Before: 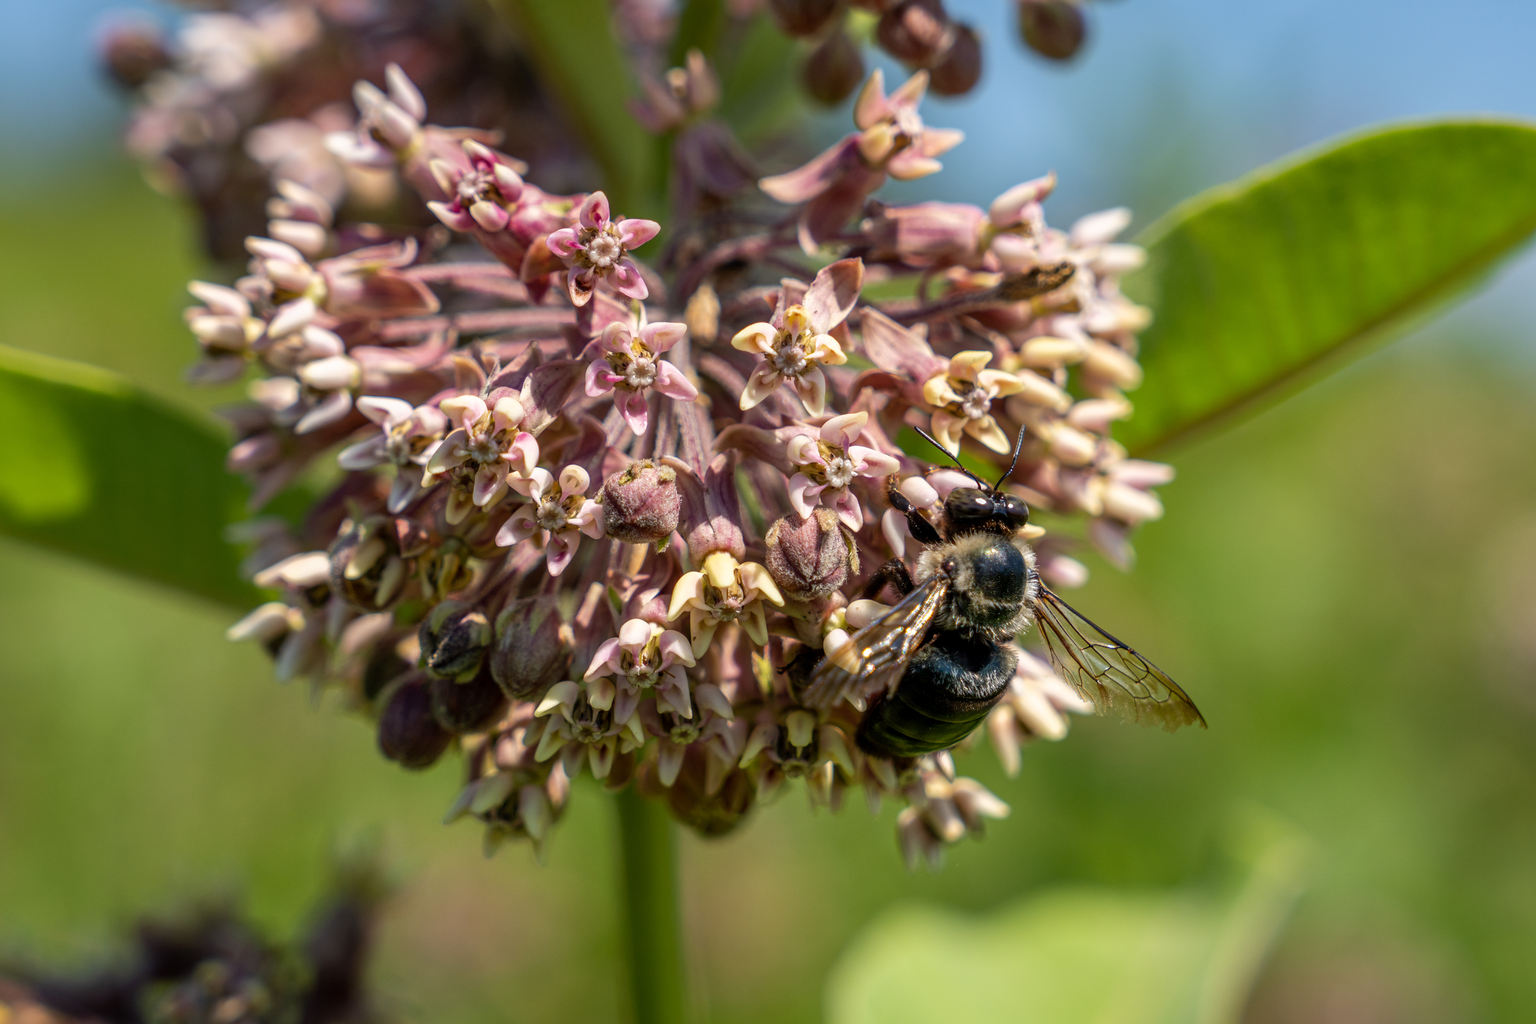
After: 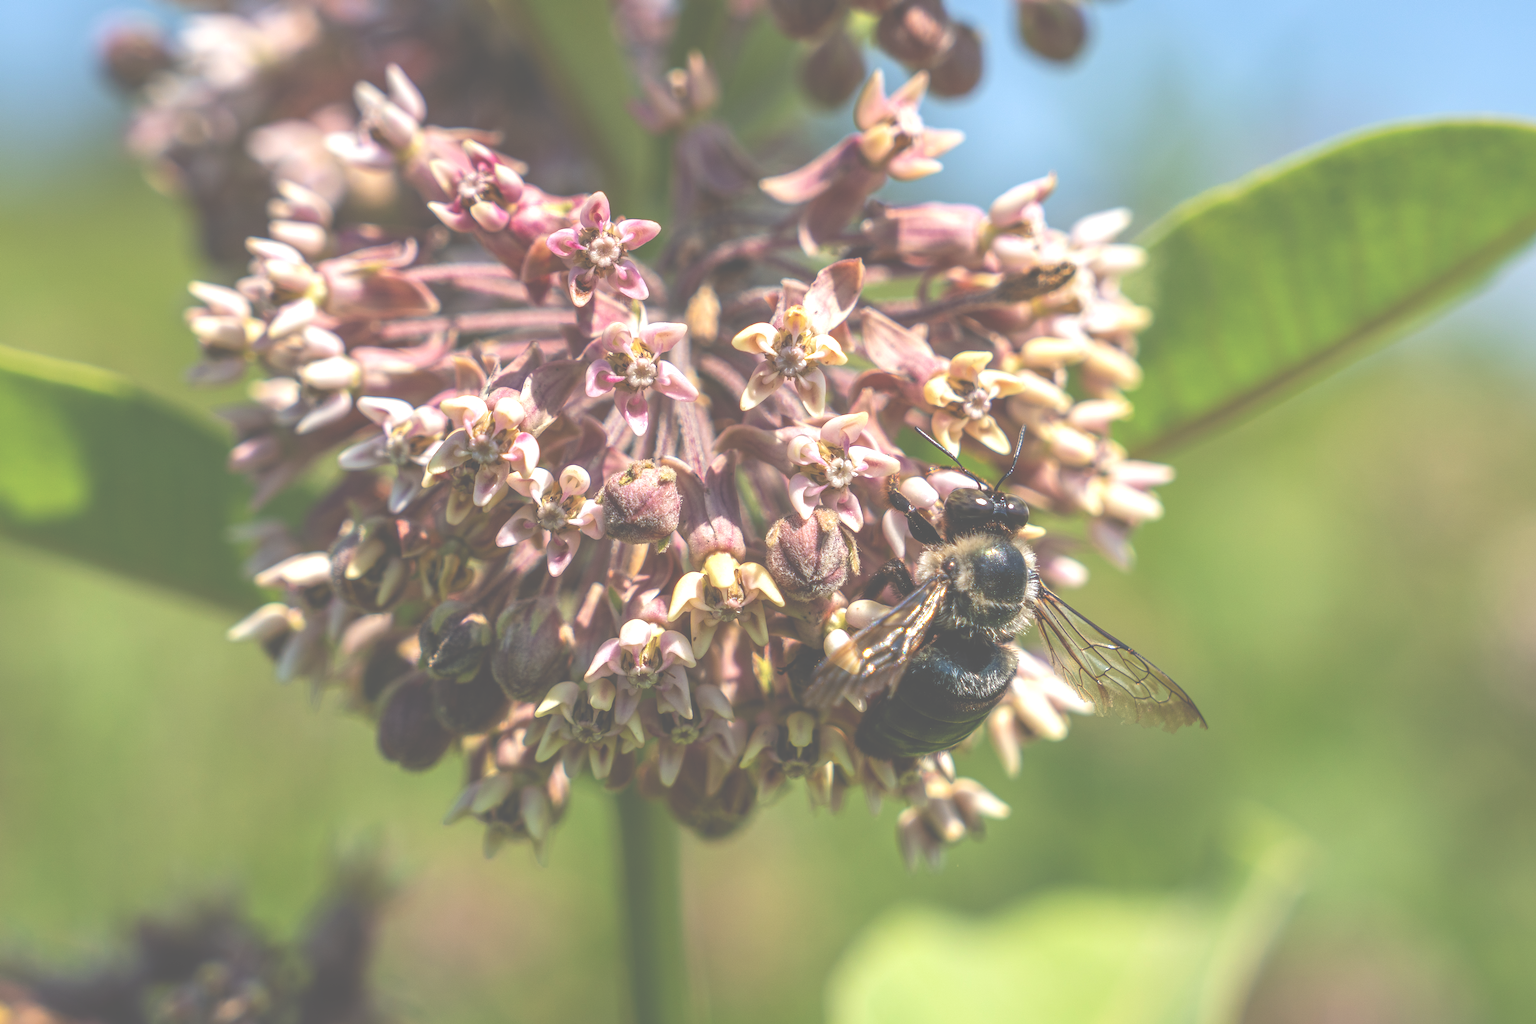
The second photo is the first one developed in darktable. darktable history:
exposure: black level correction -0.071, exposure 0.5 EV, compensate highlight preservation false
